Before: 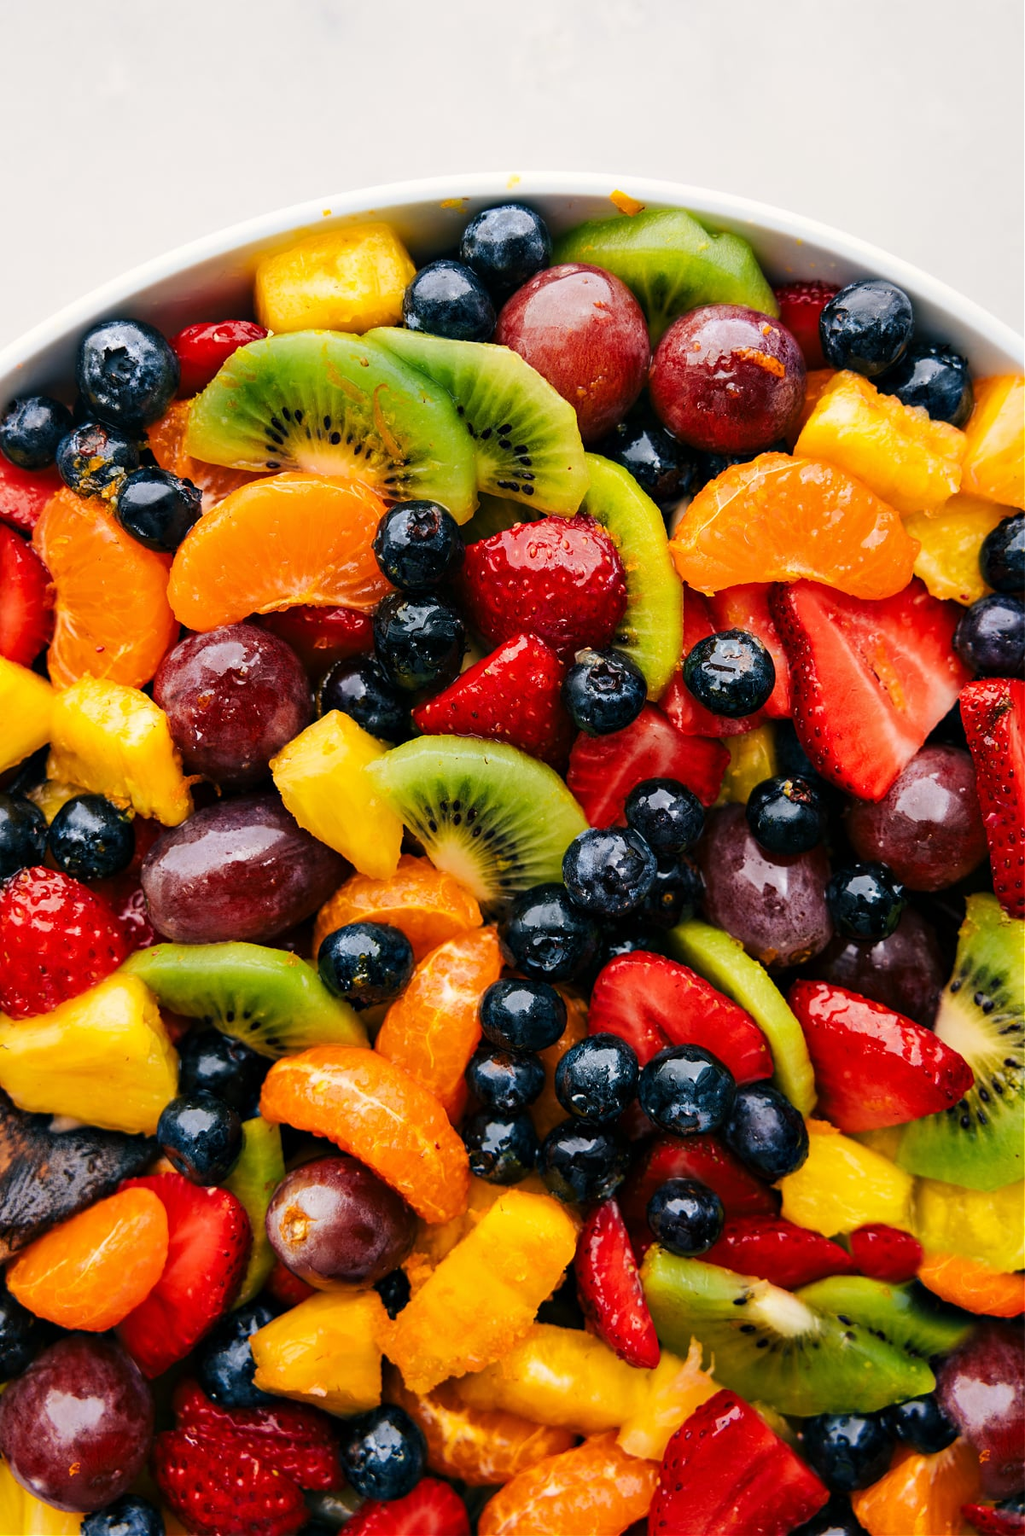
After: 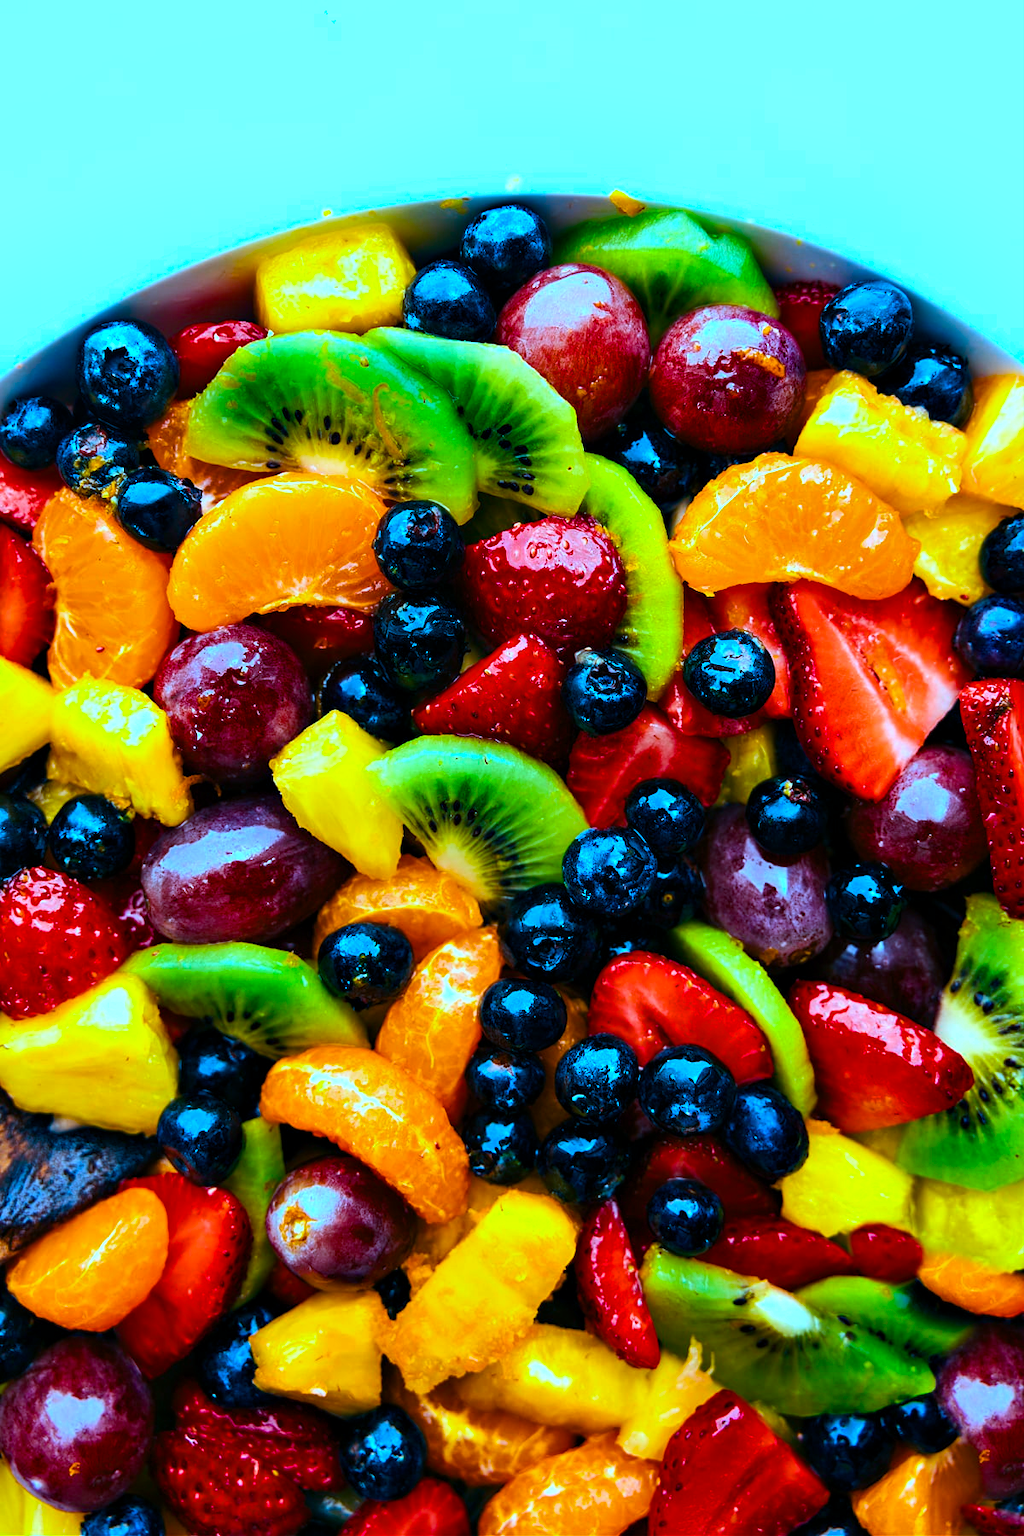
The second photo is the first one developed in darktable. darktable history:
shadows and highlights: shadows 32, highlights -32, soften with gaussian
color calibration: illuminant custom, x 0.432, y 0.395, temperature 3098 K
color balance rgb: linear chroma grading › global chroma 9%, perceptual saturation grading › global saturation 36%, perceptual saturation grading › shadows 35%, perceptual brilliance grading › global brilliance 15%, perceptual brilliance grading › shadows -35%, global vibrance 15%
